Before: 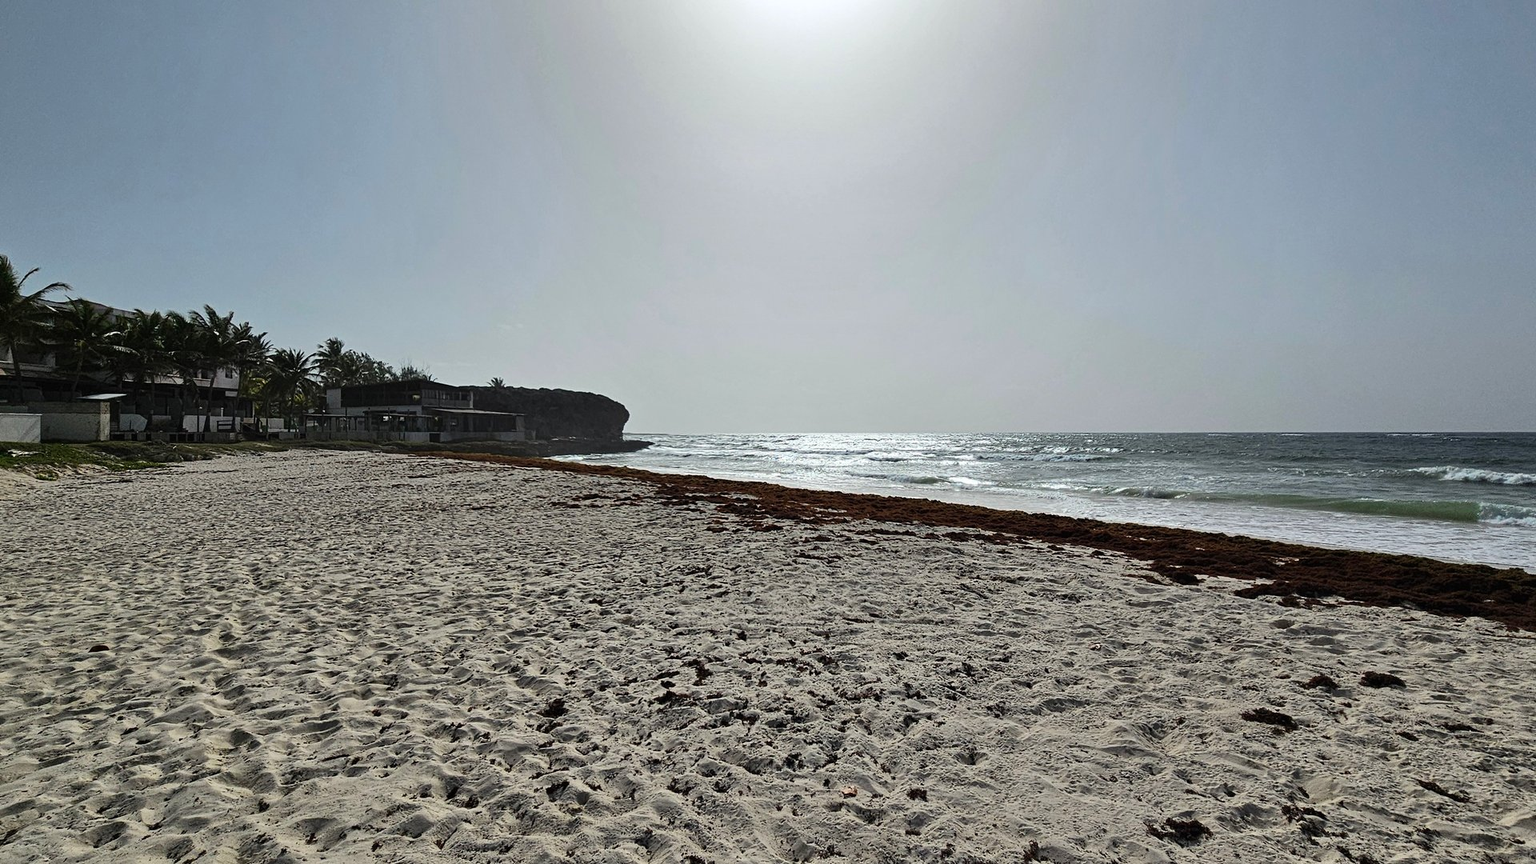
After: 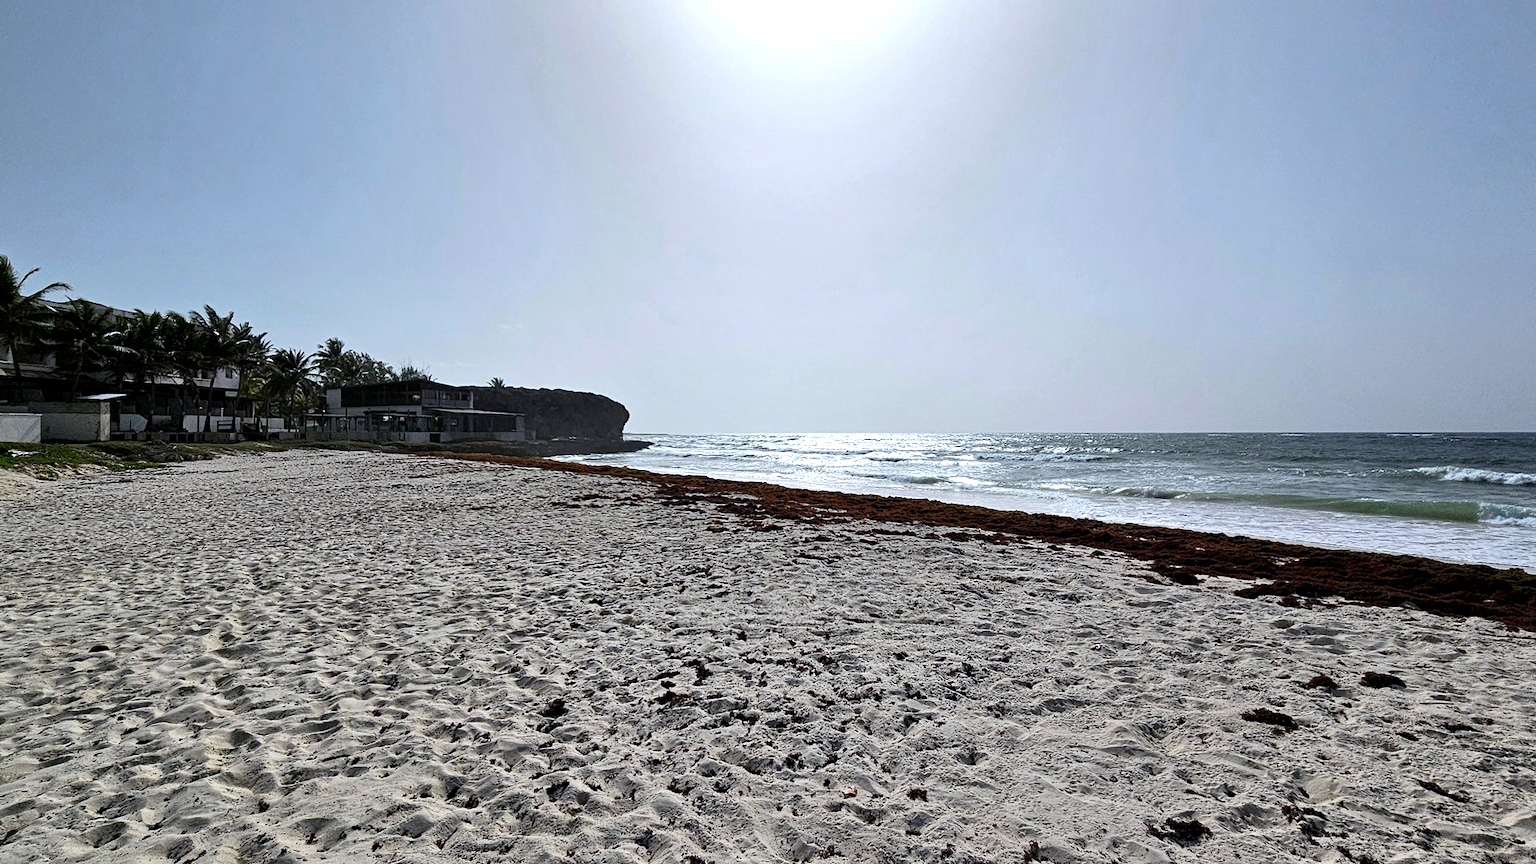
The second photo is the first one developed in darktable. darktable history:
exposure: black level correction 0.005, exposure 0.413 EV, compensate exposure bias true, compensate highlight preservation false
color calibration: illuminant as shot in camera, x 0.358, y 0.373, temperature 4628.91 K
